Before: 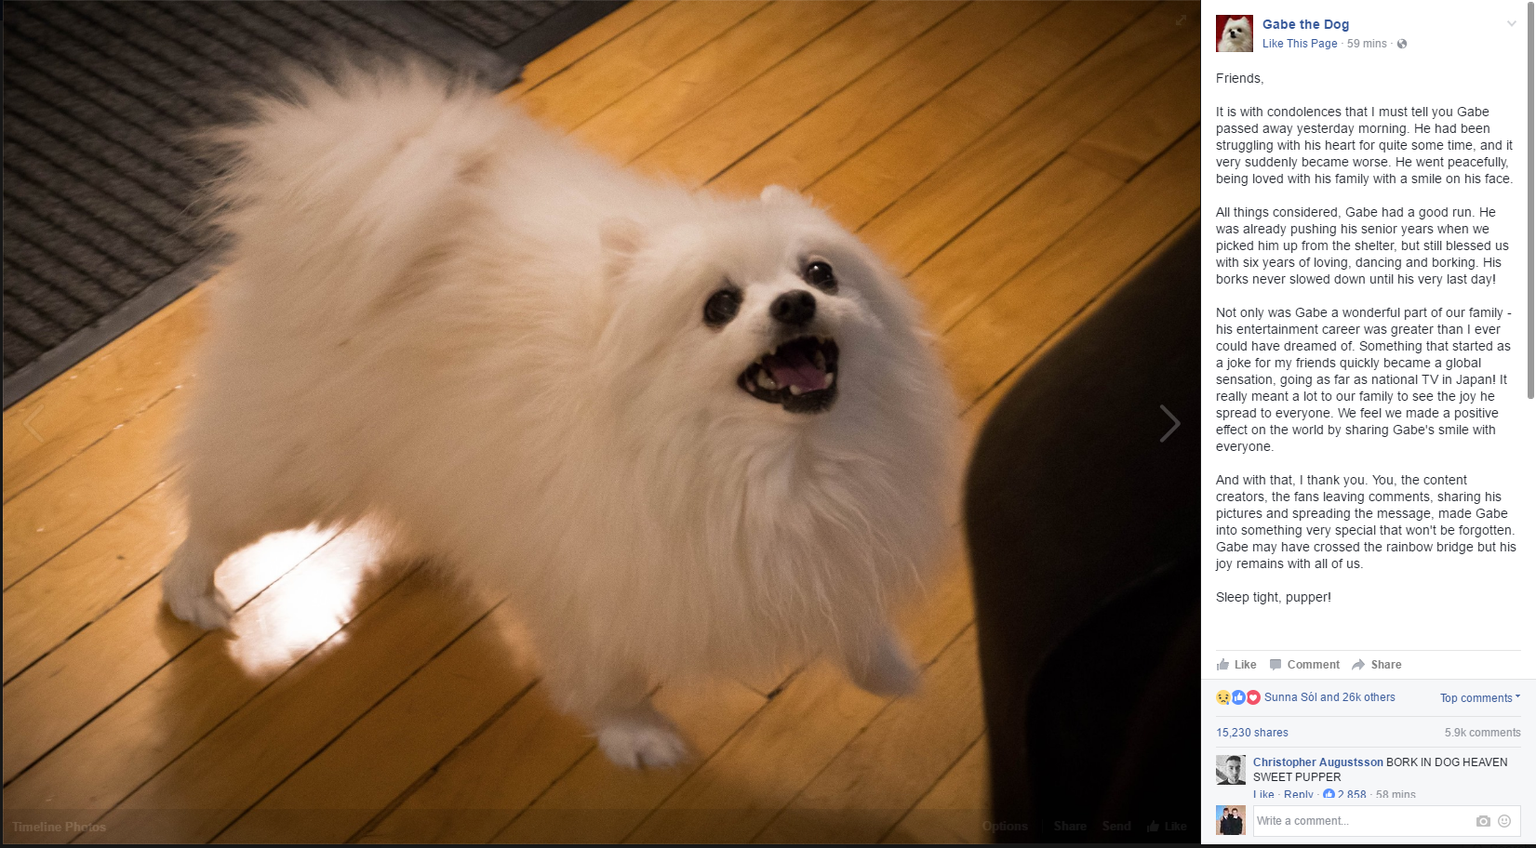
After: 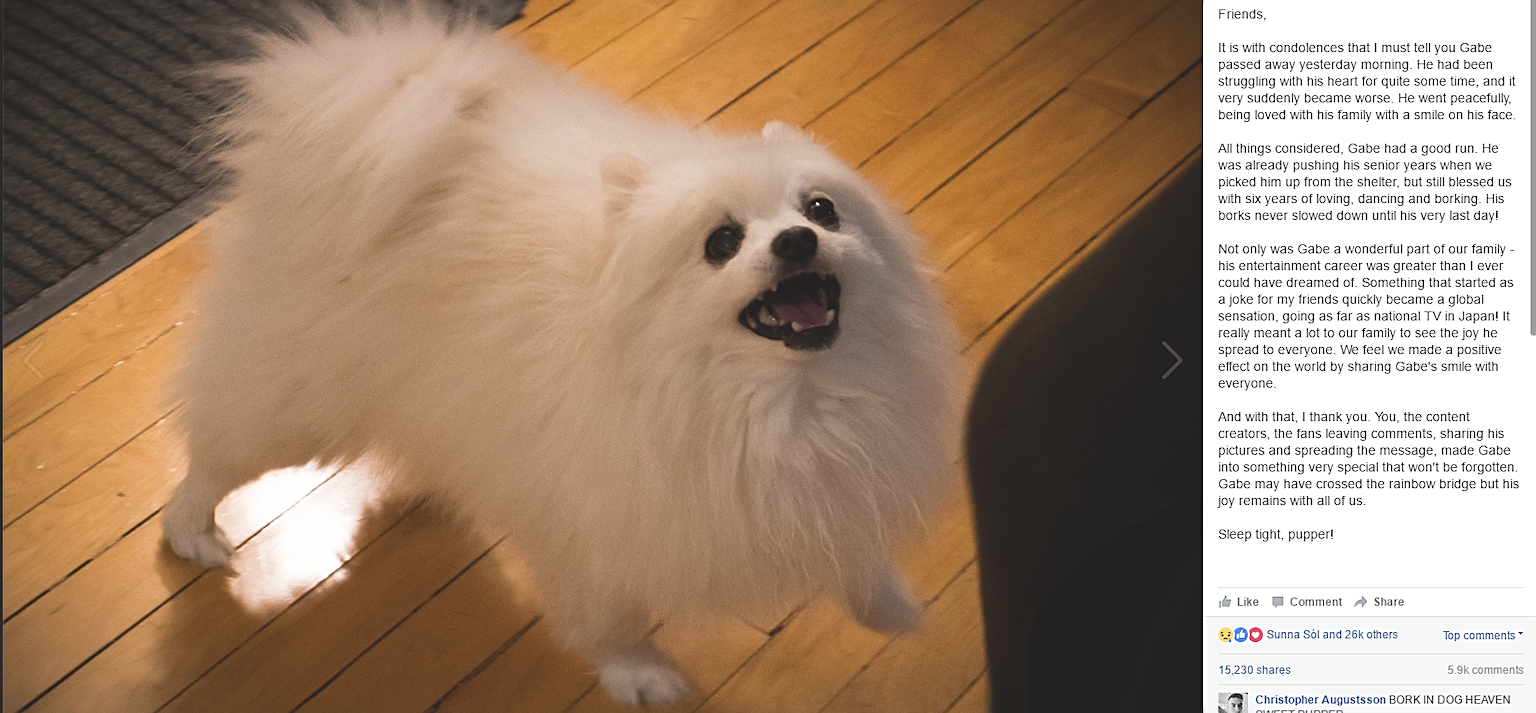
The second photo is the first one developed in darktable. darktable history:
crop: top 7.625%, bottom 8.027%
exposure: black level correction -0.015, compensate highlight preservation false
sharpen: on, module defaults
